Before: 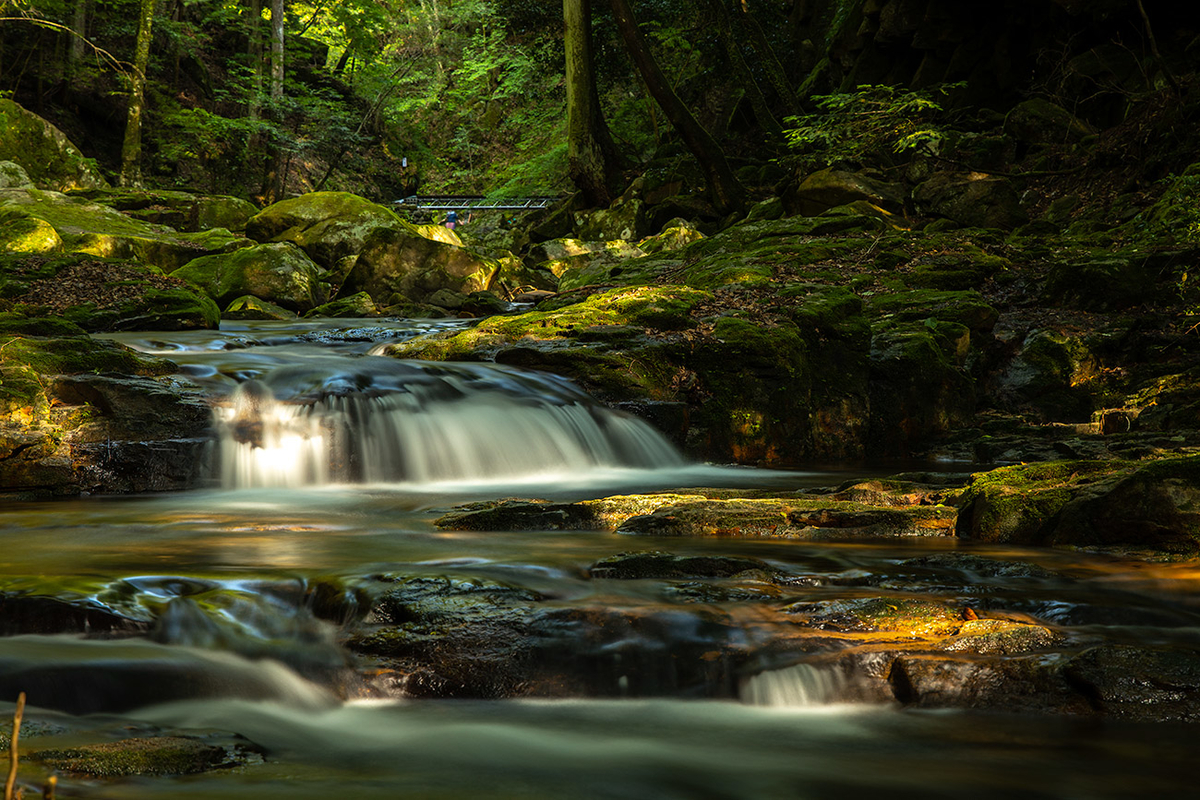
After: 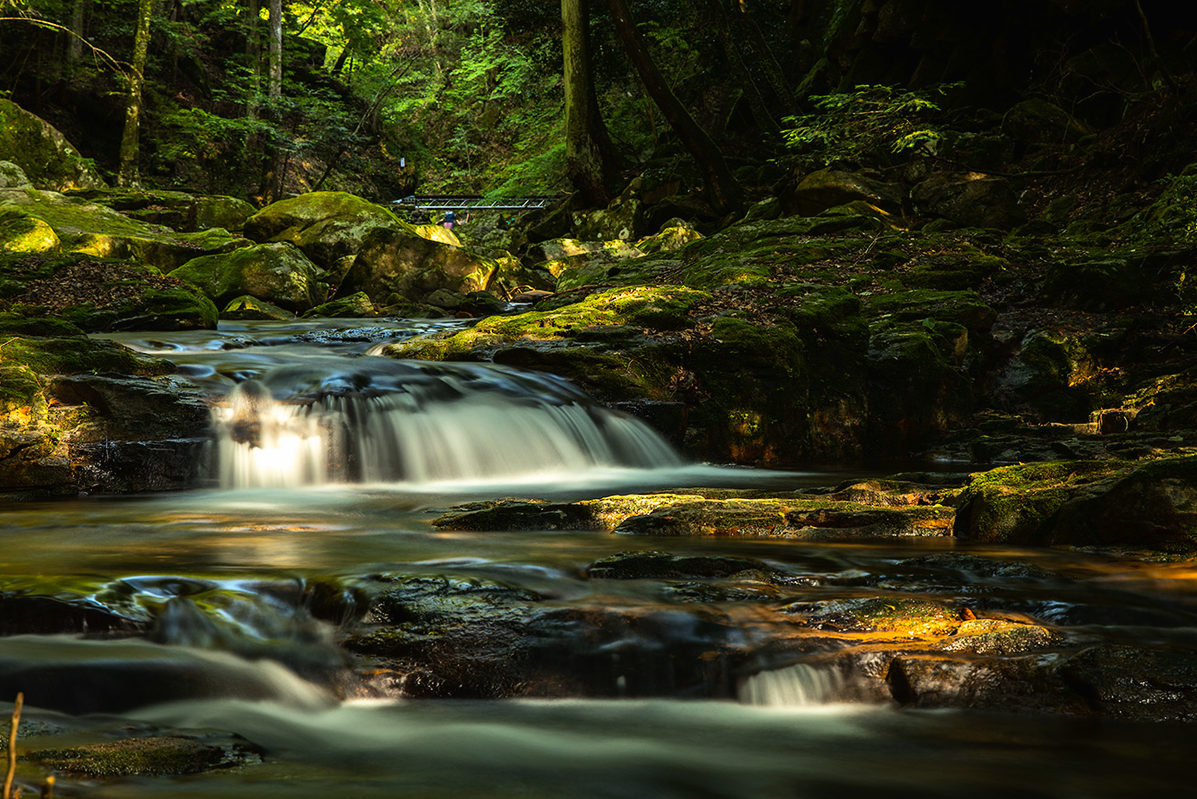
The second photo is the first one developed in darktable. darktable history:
crop: left 0.175%
tone curve: curves: ch0 [(0, 0.01) (0.037, 0.032) (0.131, 0.108) (0.275, 0.258) (0.483, 0.512) (0.61, 0.661) (0.696, 0.742) (0.792, 0.834) (0.911, 0.936) (0.997, 0.995)]; ch1 [(0, 0) (0.308, 0.29) (0.425, 0.411) (0.503, 0.502) (0.529, 0.543) (0.683, 0.706) (0.746, 0.77) (1, 1)]; ch2 [(0, 0) (0.225, 0.214) (0.334, 0.339) (0.401, 0.415) (0.485, 0.487) (0.502, 0.502) (0.525, 0.523) (0.545, 0.552) (0.587, 0.61) (0.636, 0.654) (0.711, 0.729) (0.845, 0.855) (0.998, 0.977)], color space Lab, linked channels, preserve colors none
